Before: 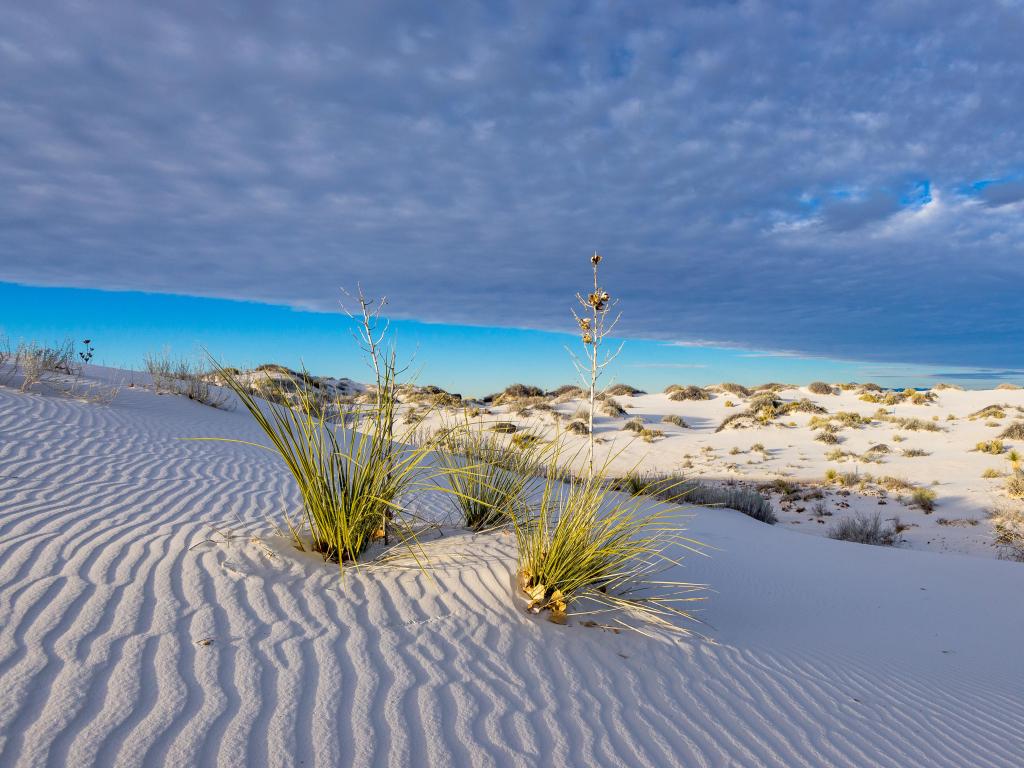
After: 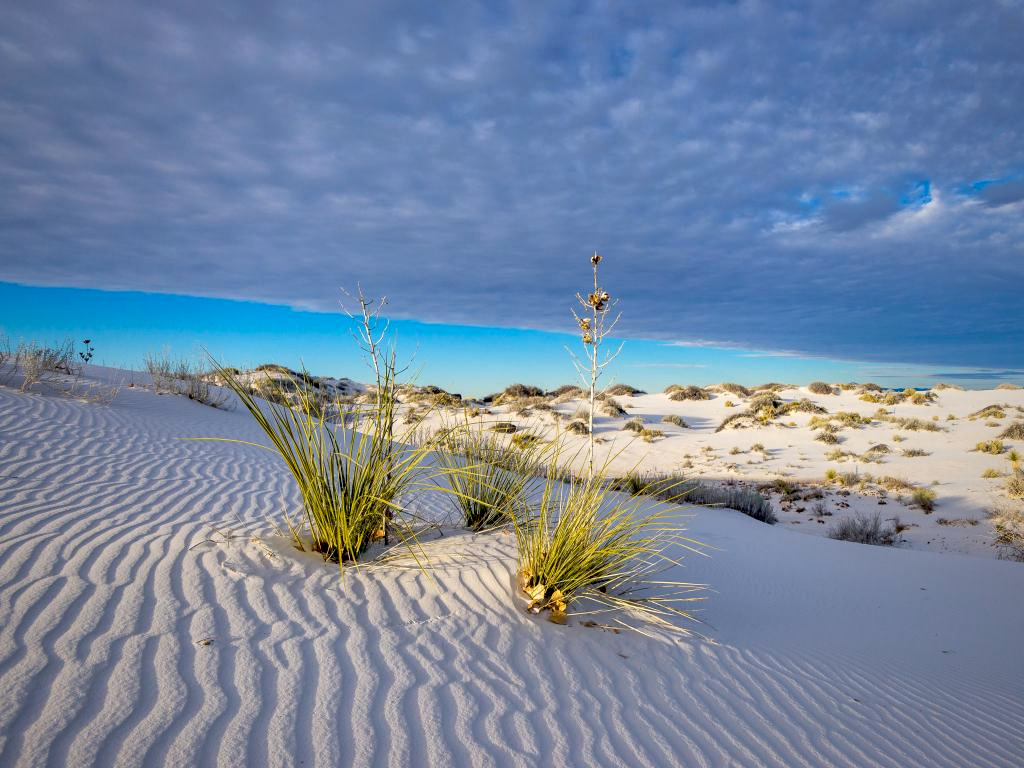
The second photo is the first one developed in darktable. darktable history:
vignetting: fall-off start 72.3%, fall-off radius 109.26%, saturation -0.024, width/height ratio 0.731, unbound false
exposure: black level correction 0.01, exposure 0.118 EV, compensate highlight preservation false
